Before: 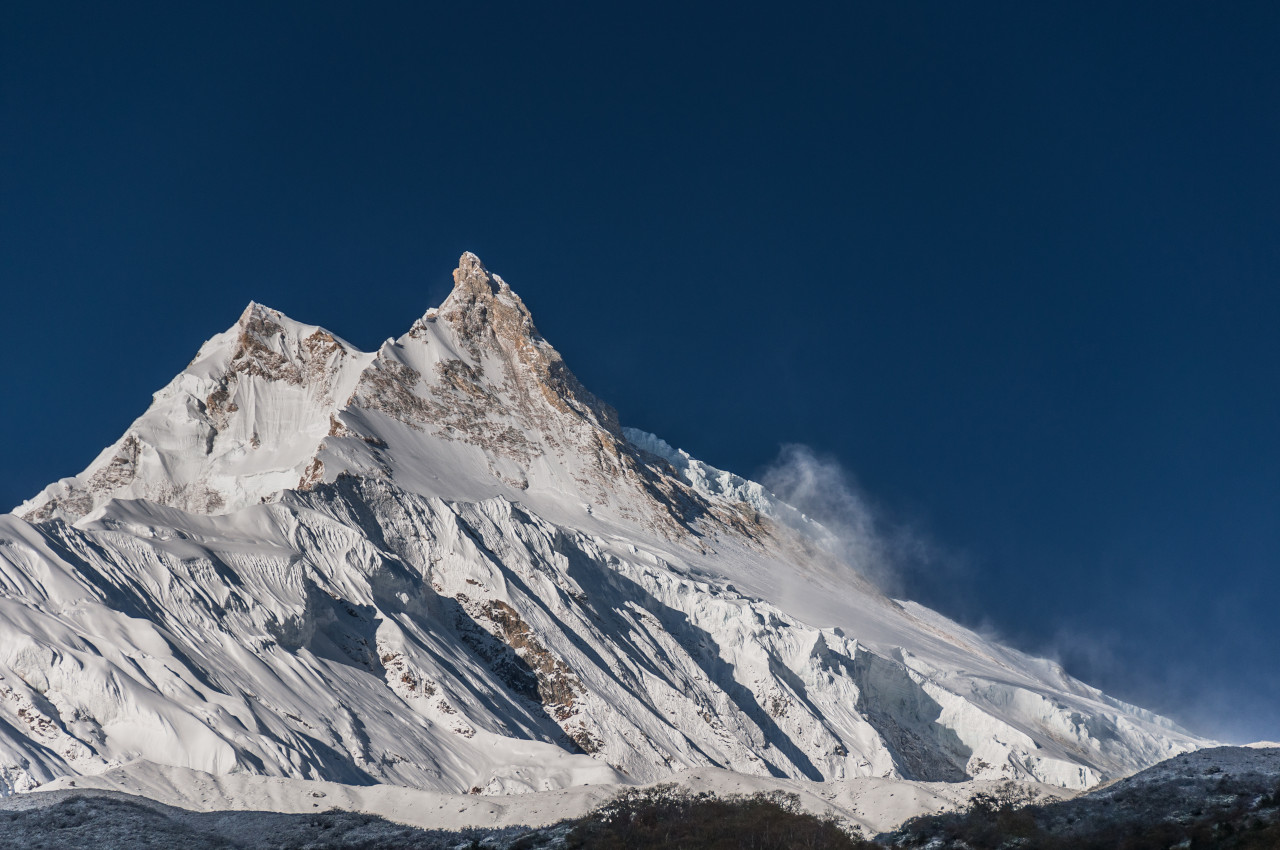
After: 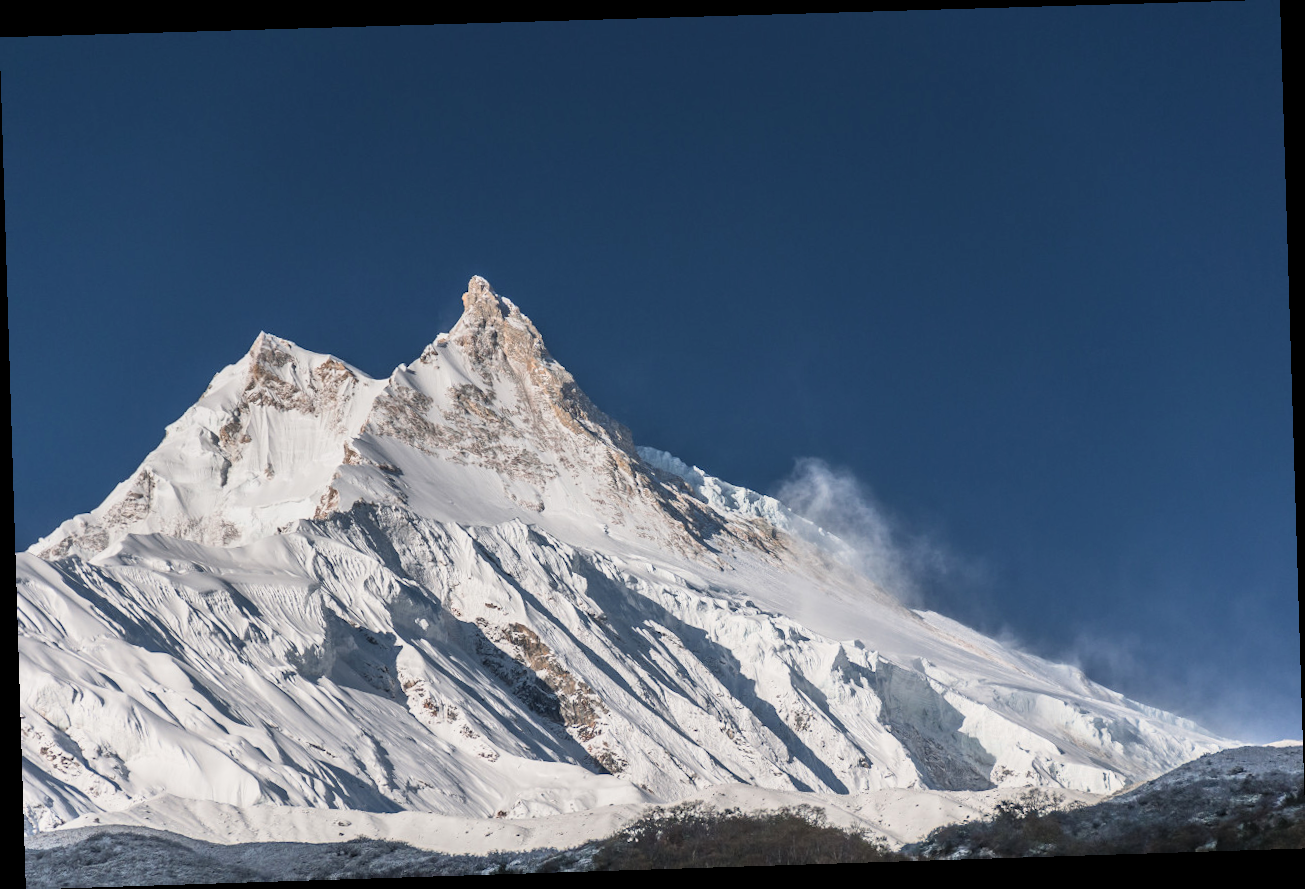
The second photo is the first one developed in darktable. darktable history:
contrast brightness saturation: contrast 0.14, brightness 0.21
rotate and perspective: rotation -1.77°, lens shift (horizontal) 0.004, automatic cropping off
